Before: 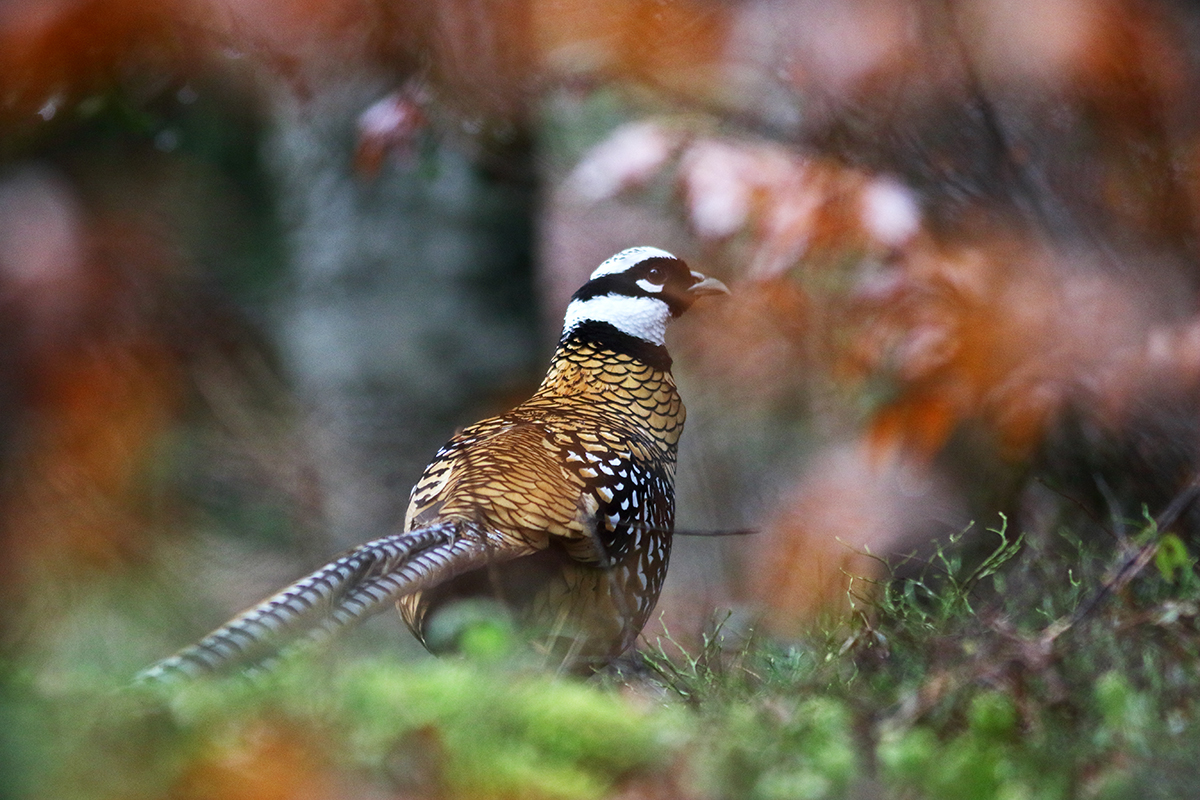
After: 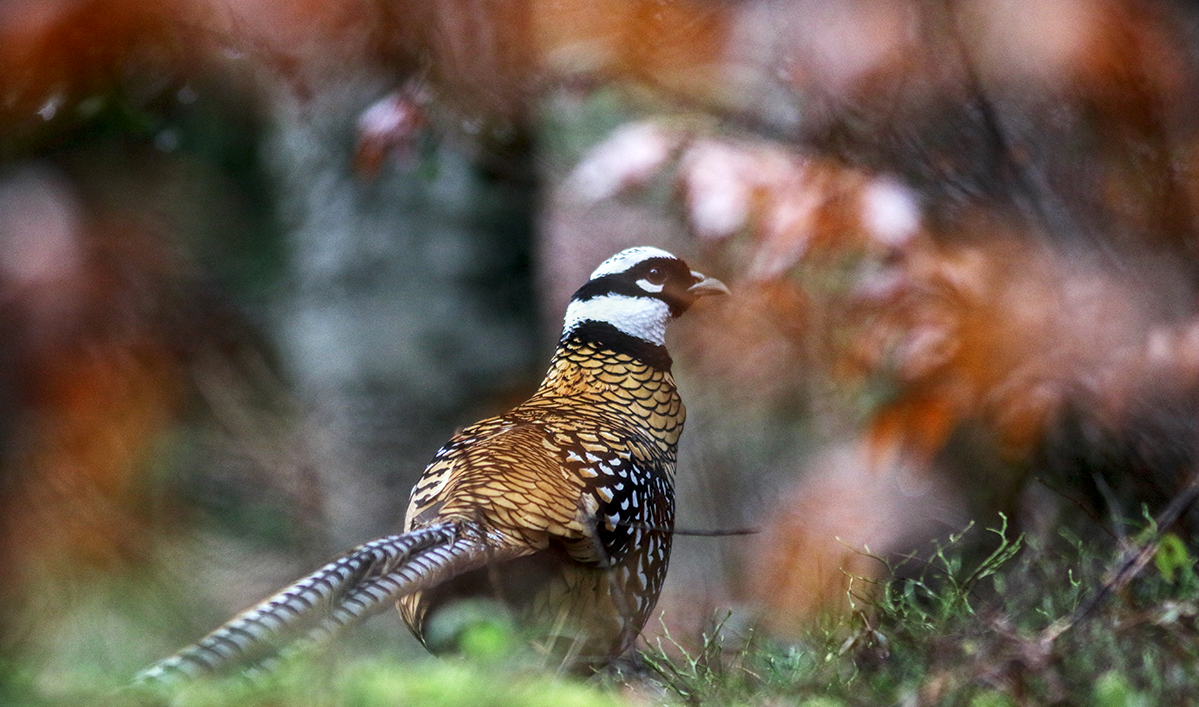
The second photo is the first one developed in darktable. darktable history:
local contrast: detail 130%
crop and rotate: top 0%, bottom 11.542%
